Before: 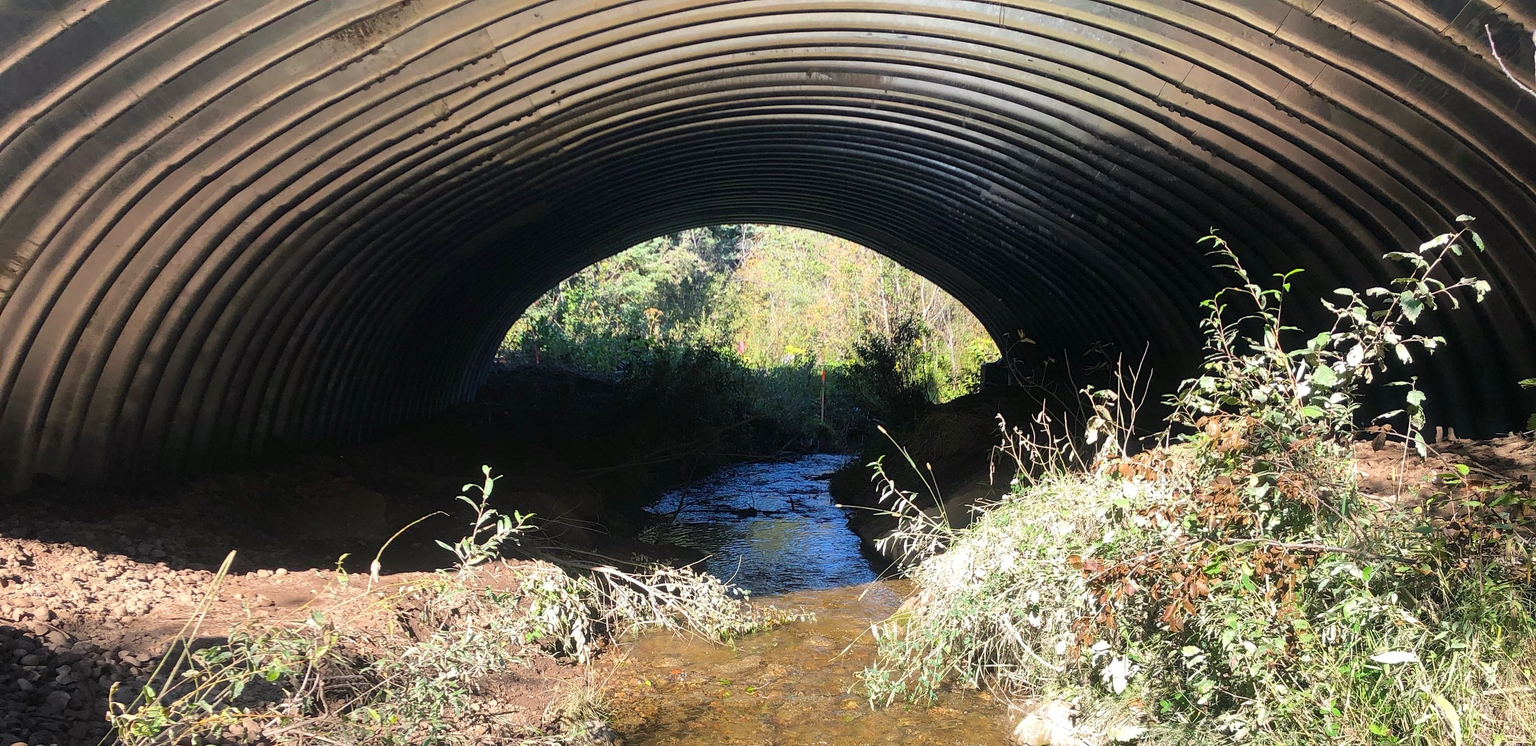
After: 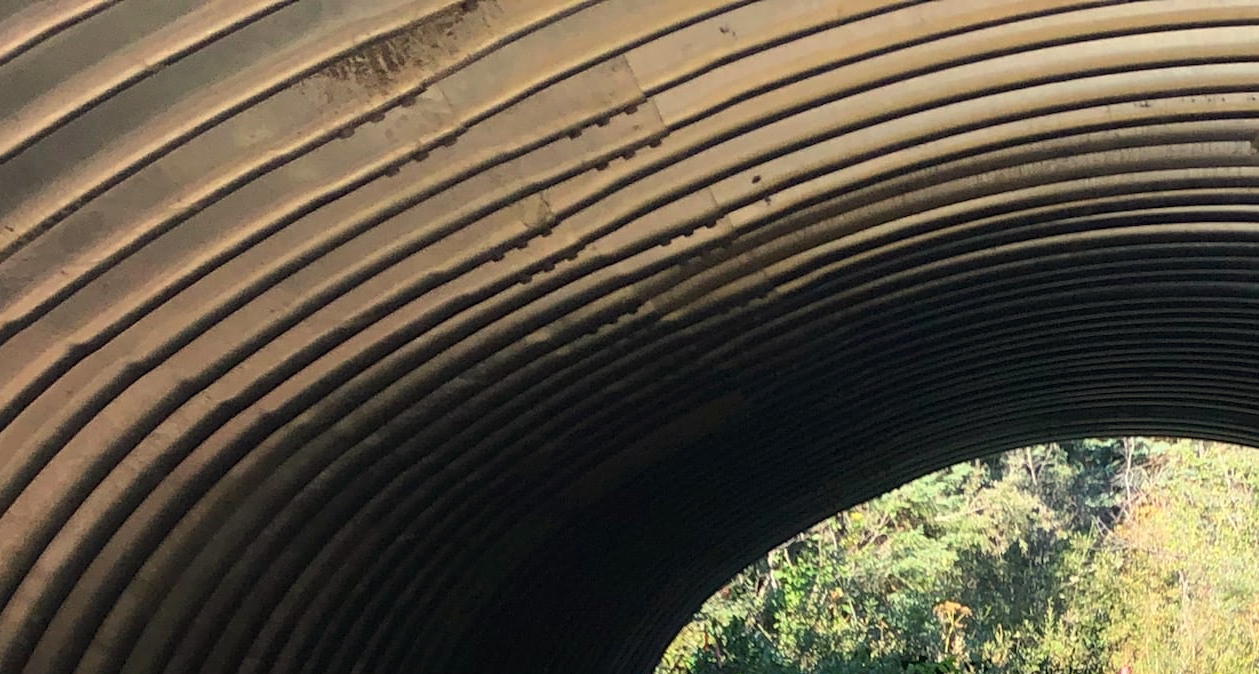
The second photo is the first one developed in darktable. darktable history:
white balance: red 1.029, blue 0.92
crop and rotate: left 10.817%, top 0.062%, right 47.194%, bottom 53.626%
